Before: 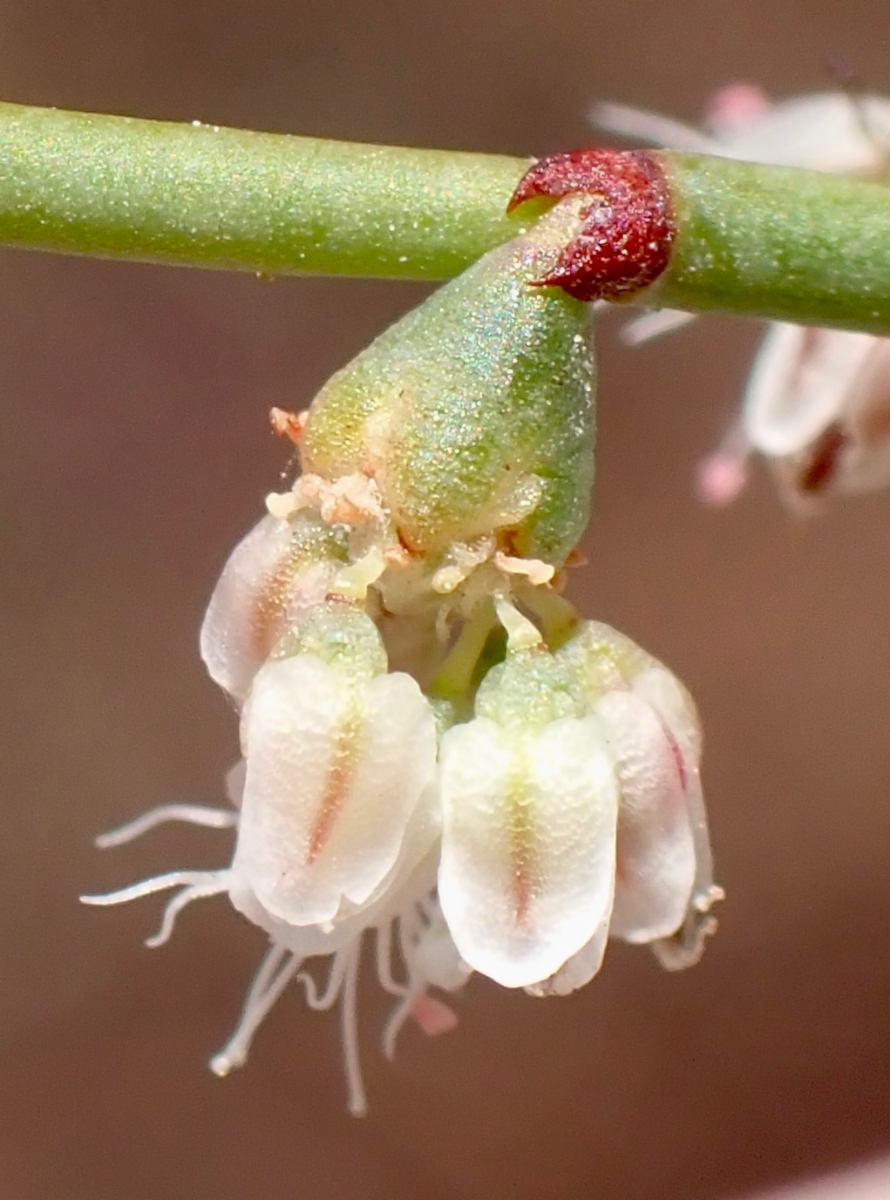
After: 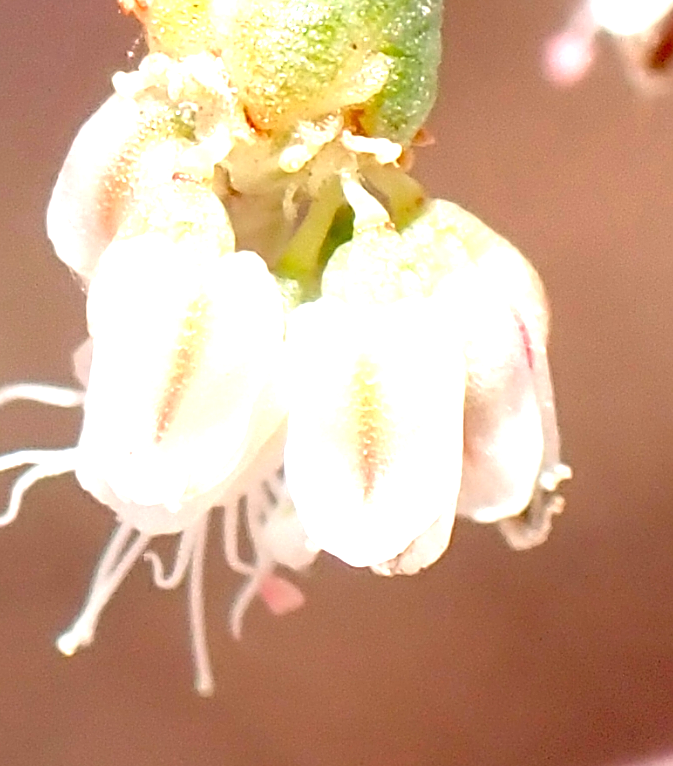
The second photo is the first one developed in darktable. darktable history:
rotate and perspective: automatic cropping off
crop and rotate: left 17.299%, top 35.115%, right 7.015%, bottom 1.024%
sharpen: on, module defaults
exposure: black level correction 0, exposure 1.2 EV, compensate exposure bias true, compensate highlight preservation false
